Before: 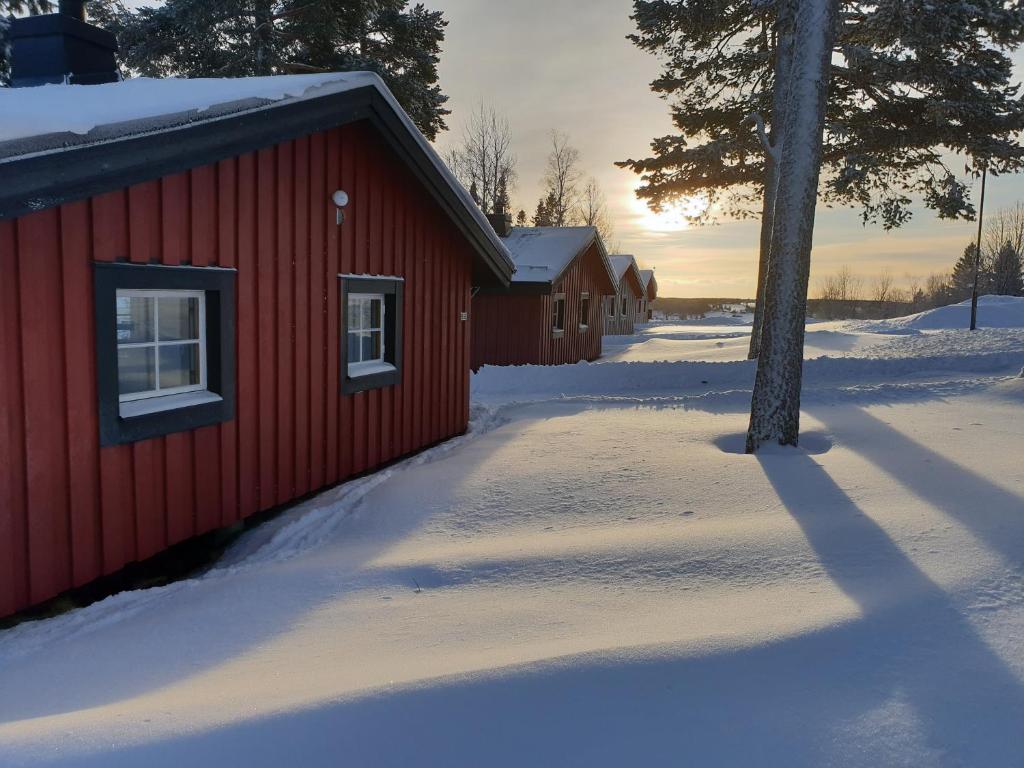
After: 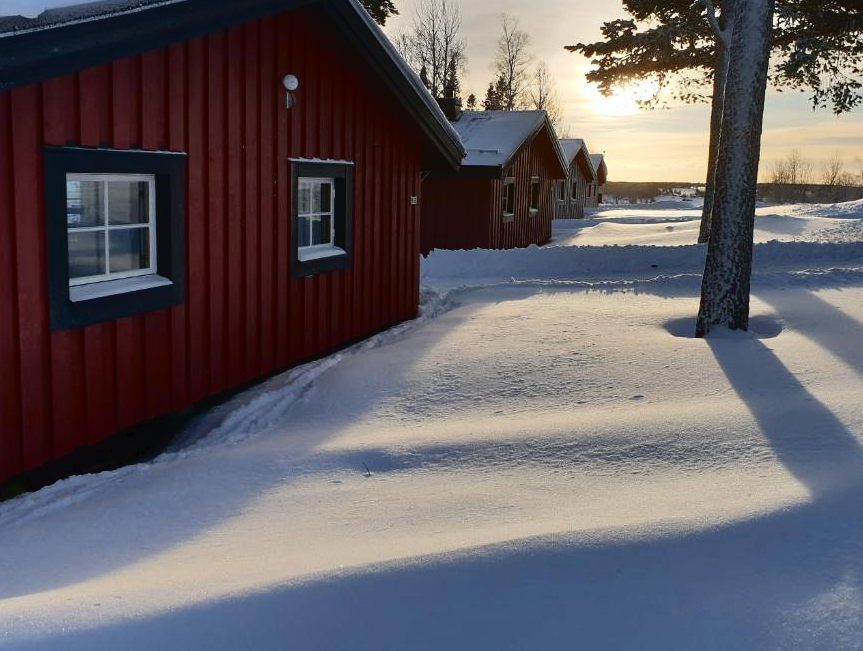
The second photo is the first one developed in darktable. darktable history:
tone curve: curves: ch0 [(0, 0) (0.003, 0.023) (0.011, 0.024) (0.025, 0.028) (0.044, 0.035) (0.069, 0.043) (0.1, 0.052) (0.136, 0.063) (0.177, 0.094) (0.224, 0.145) (0.277, 0.209) (0.335, 0.281) (0.399, 0.364) (0.468, 0.453) (0.543, 0.553) (0.623, 0.66) (0.709, 0.767) (0.801, 0.88) (0.898, 0.968) (1, 1)], color space Lab, independent channels, preserve colors none
crop and rotate: left 4.975%, top 15.196%, right 10.706%
